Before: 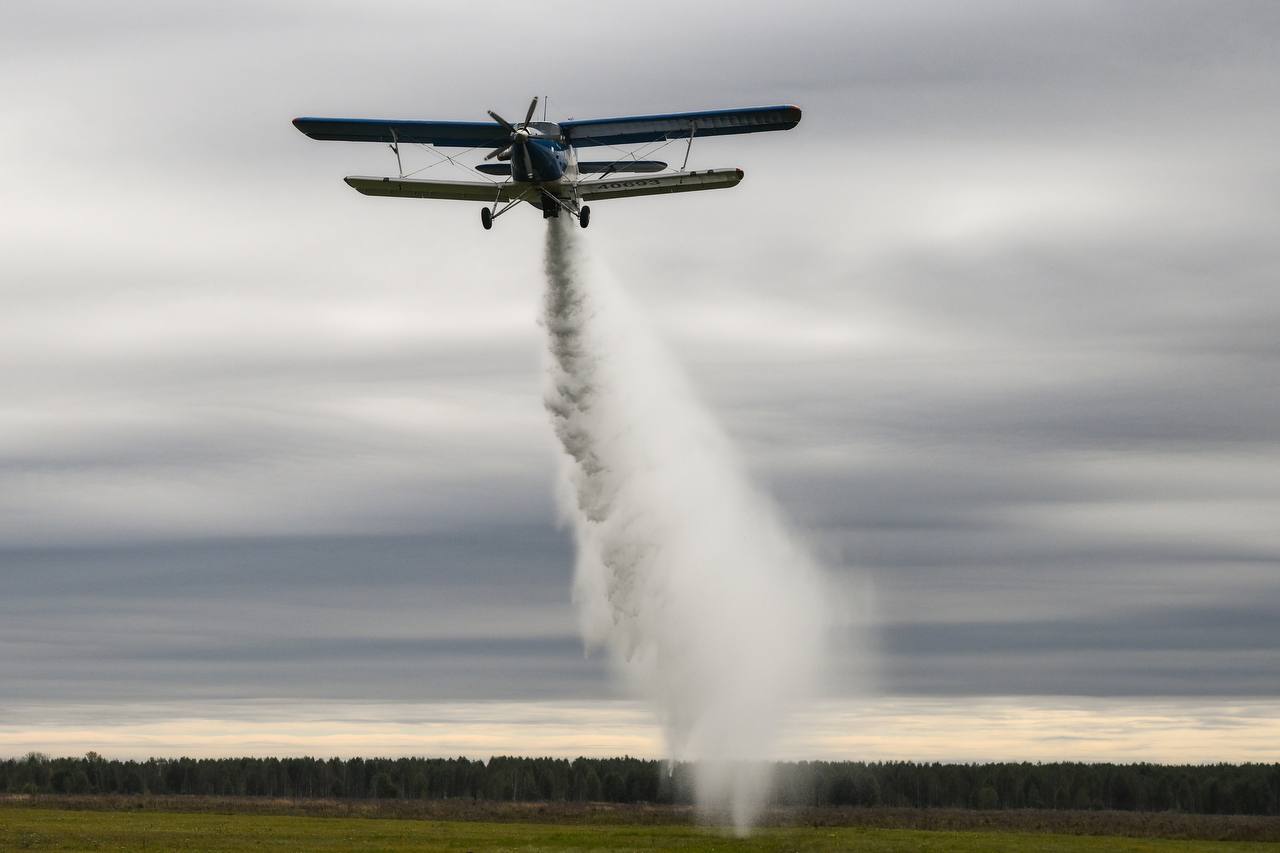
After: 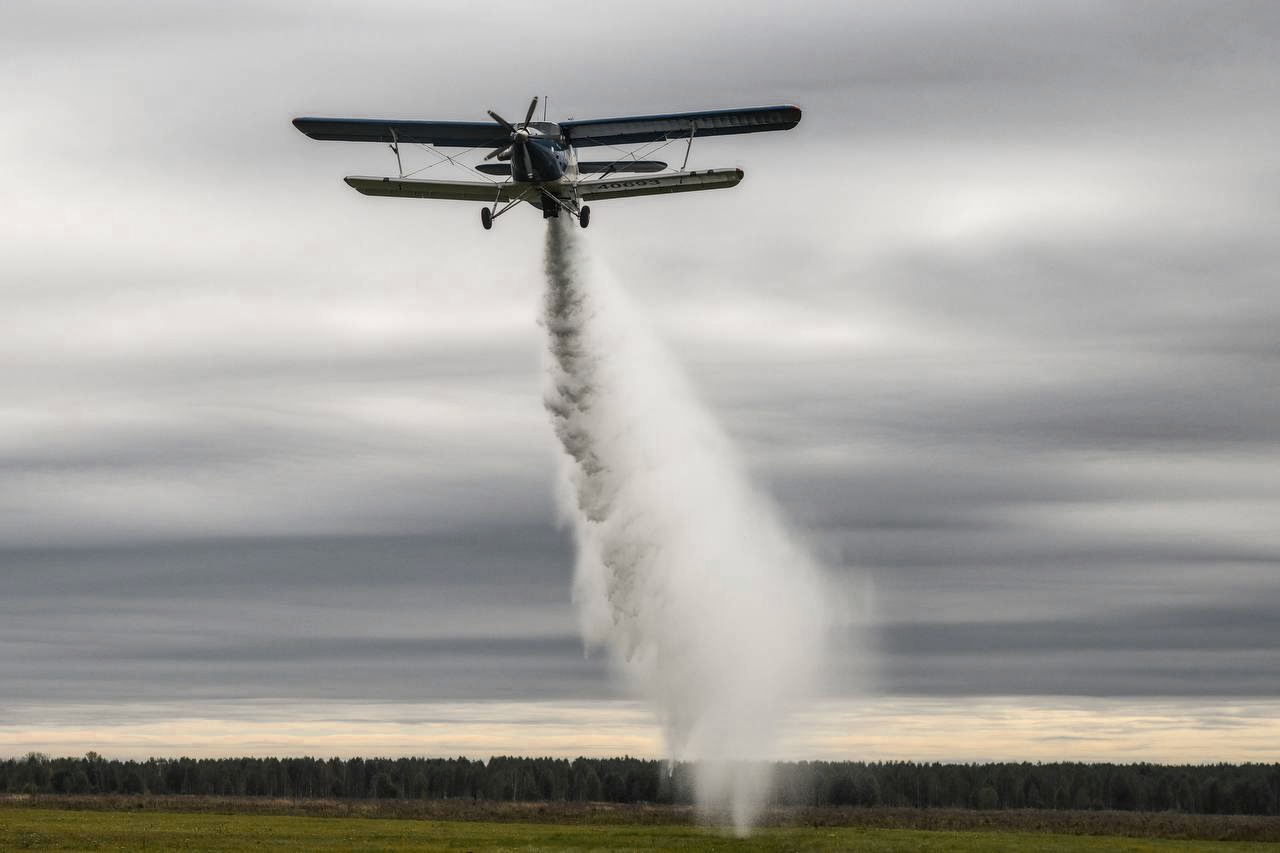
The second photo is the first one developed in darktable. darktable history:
local contrast: on, module defaults
color zones: curves: ch0 [(0.035, 0.242) (0.25, 0.5) (0.384, 0.214) (0.488, 0.255) (0.75, 0.5)]; ch1 [(0.063, 0.379) (0.25, 0.5) (0.354, 0.201) (0.489, 0.085) (0.729, 0.271)]; ch2 [(0.25, 0.5) (0.38, 0.517) (0.442, 0.51) (0.735, 0.456)]
